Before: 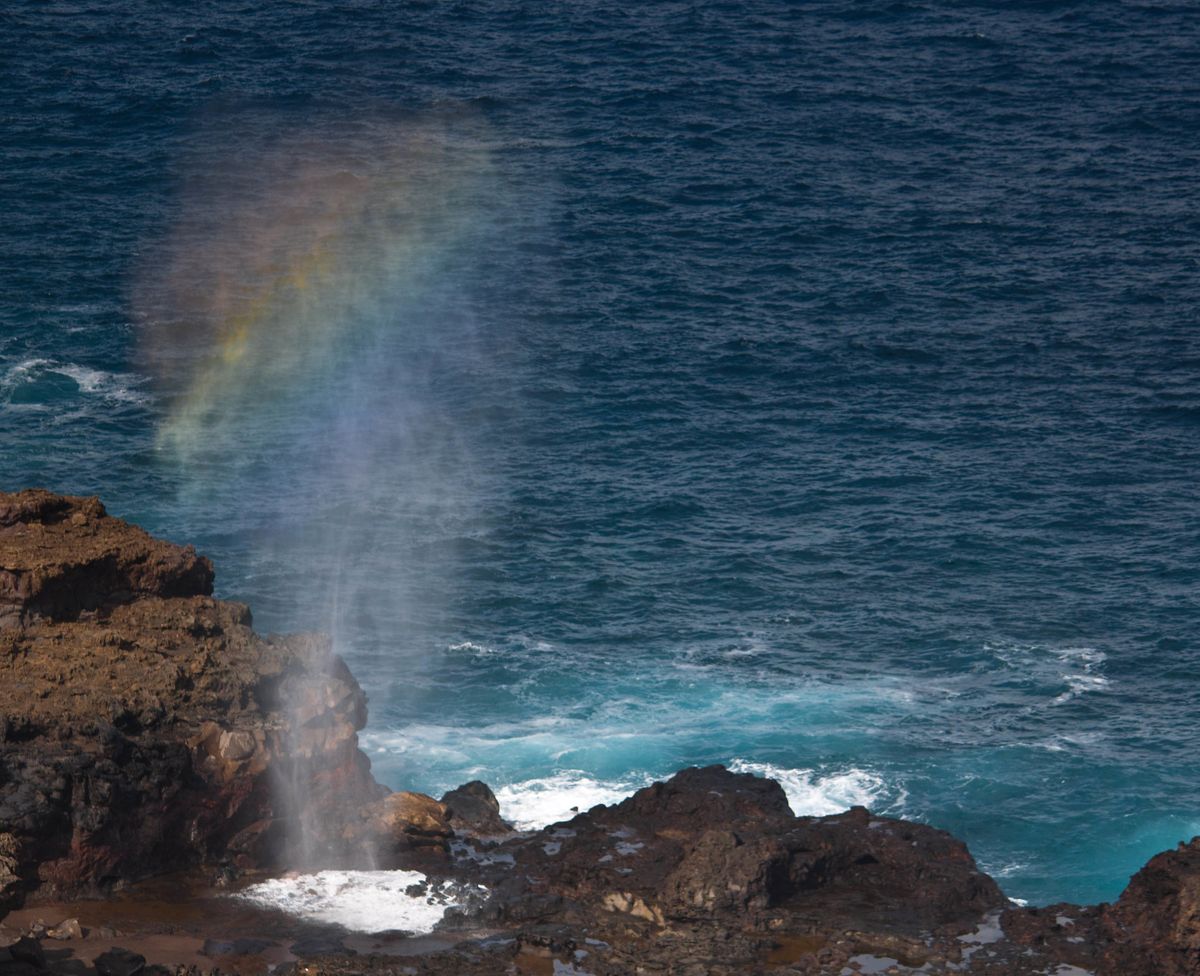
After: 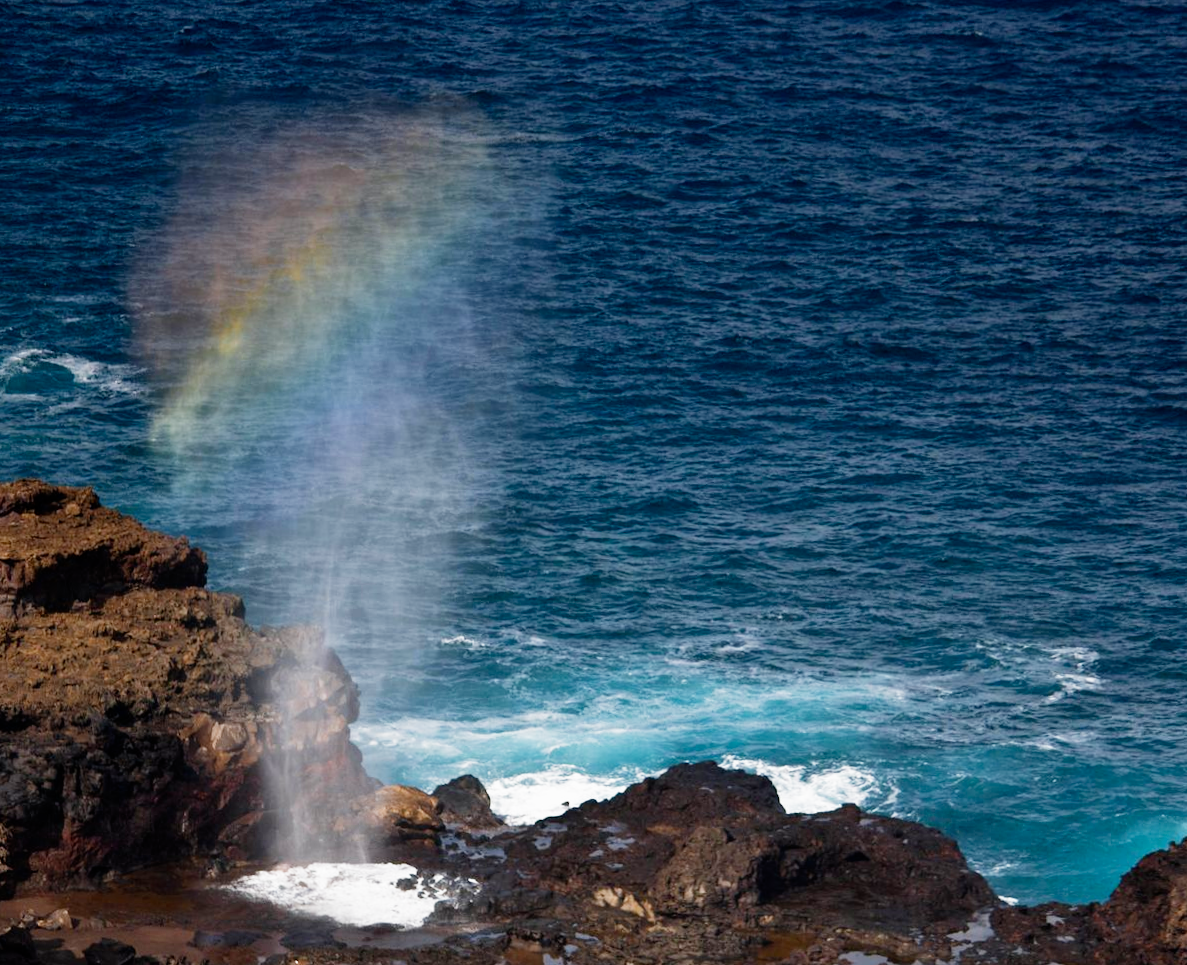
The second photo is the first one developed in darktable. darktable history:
filmic rgb: middle gray luminance 12.74%, black relative exposure -10.13 EV, white relative exposure 3.47 EV, threshold 6 EV, target black luminance 0%, hardness 5.74, latitude 44.69%, contrast 1.221, highlights saturation mix 5%, shadows ↔ highlights balance 26.78%, add noise in highlights 0, preserve chrominance no, color science v3 (2019), use custom middle-gray values true, iterations of high-quality reconstruction 0, contrast in highlights soft, enable highlight reconstruction true
crop and rotate: angle -0.5°
